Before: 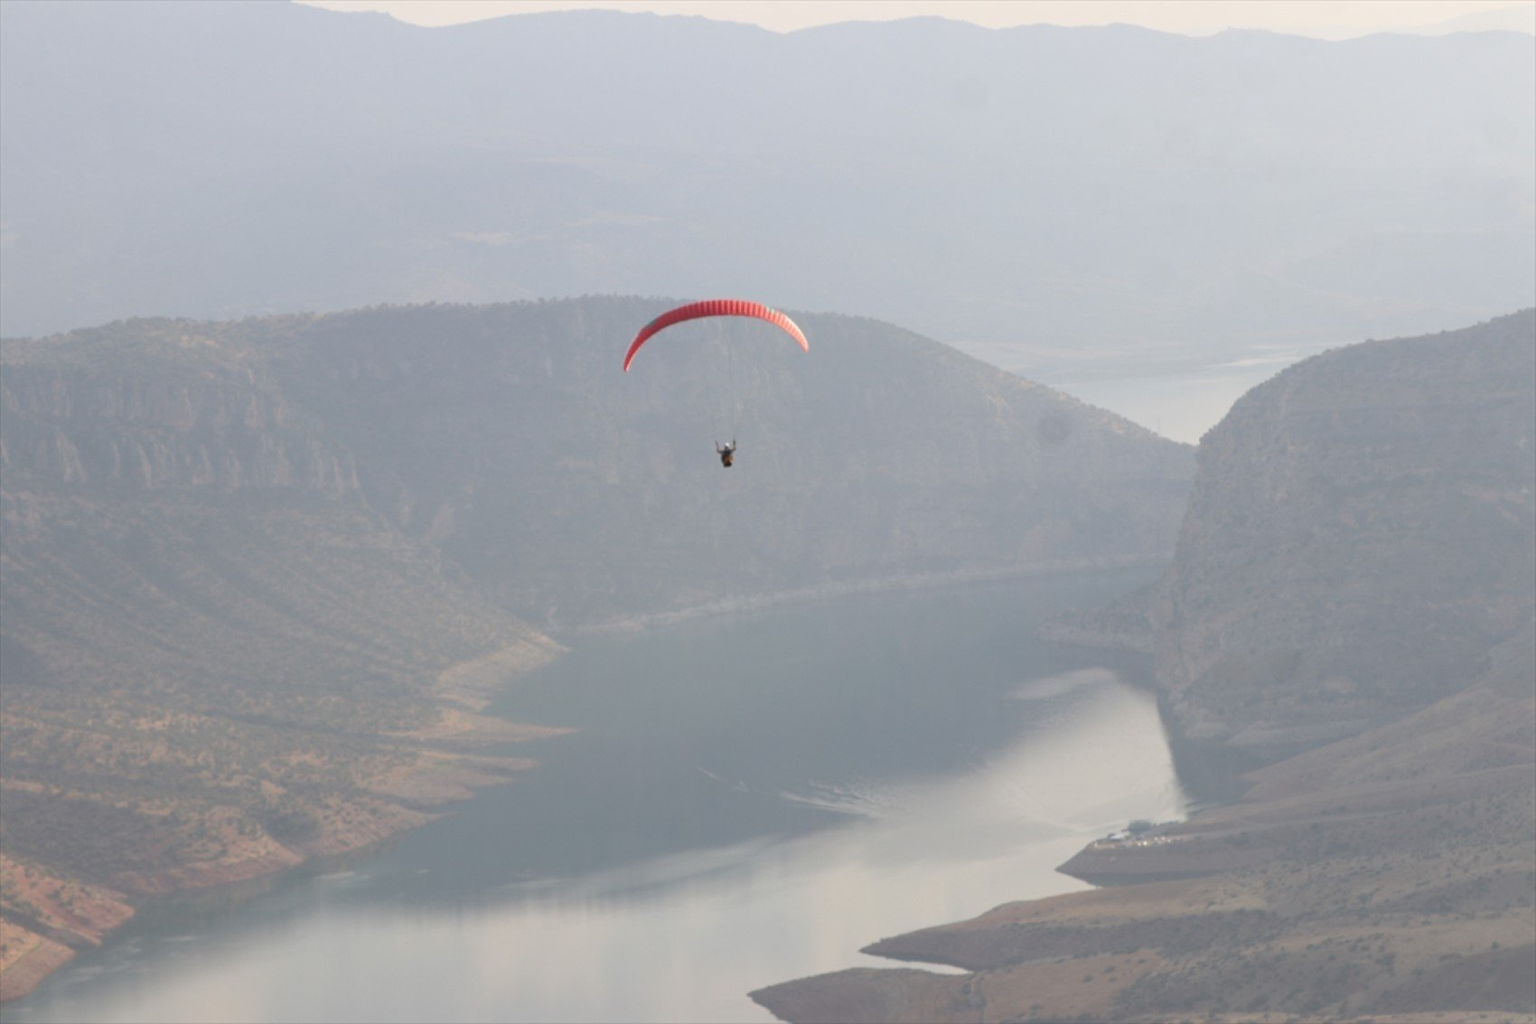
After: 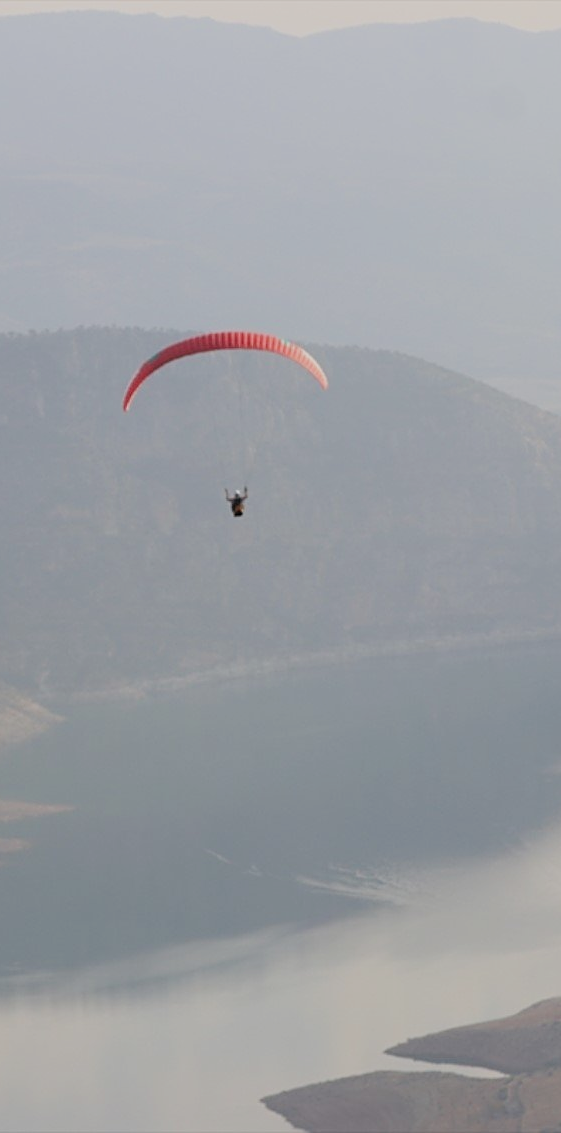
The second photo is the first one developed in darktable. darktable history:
filmic rgb: black relative exposure -7.65 EV, white relative exposure 4.56 EV, hardness 3.61
sharpen: on, module defaults
crop: left 33.395%, right 33.567%
